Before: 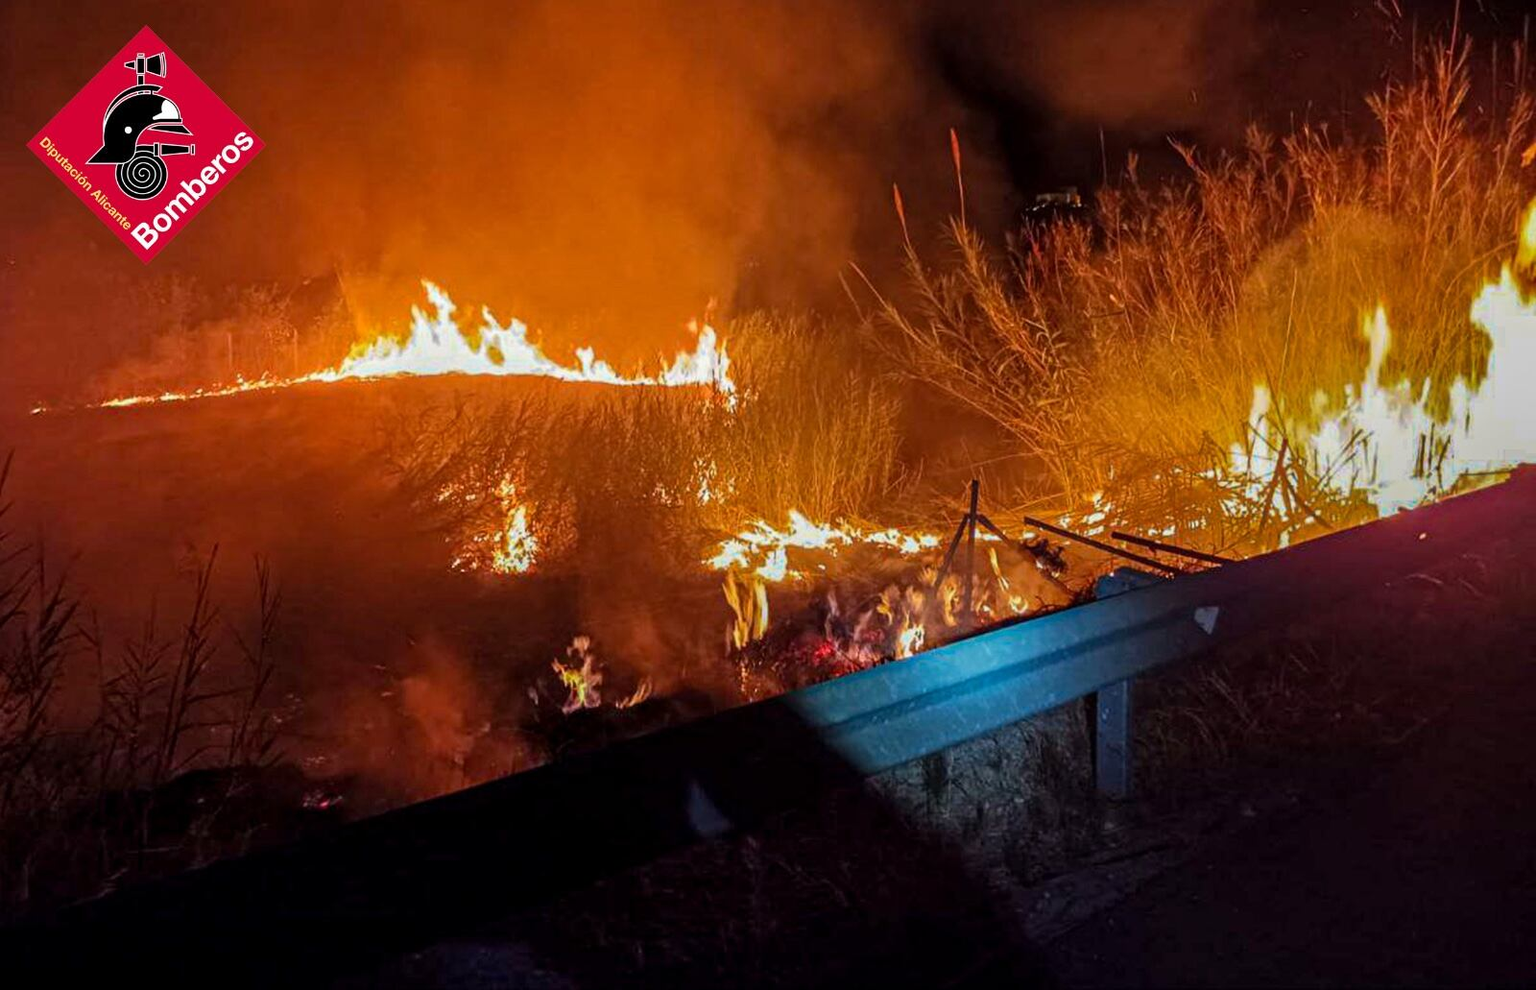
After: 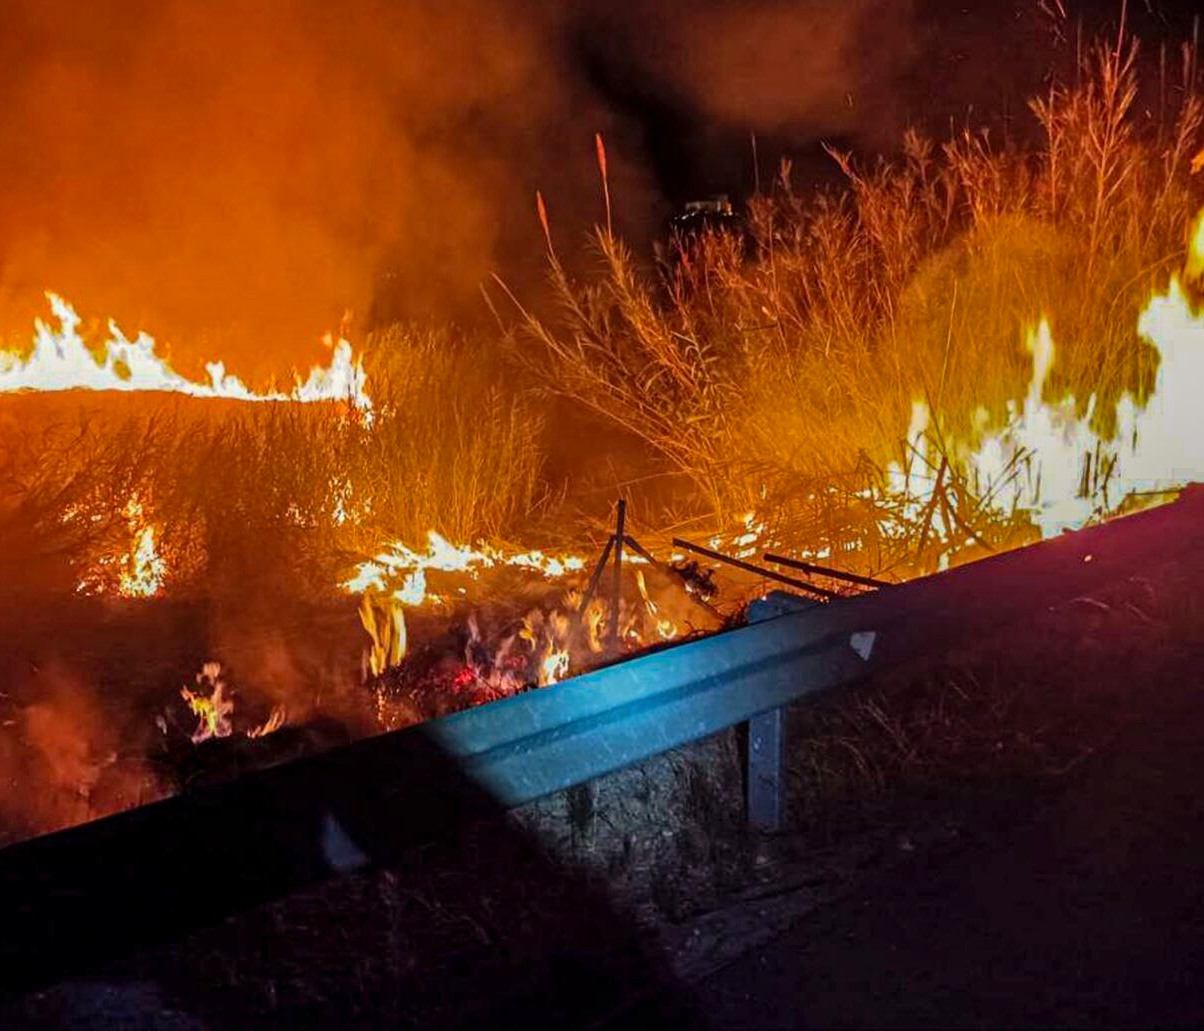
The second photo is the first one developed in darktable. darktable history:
shadows and highlights: shadows 36.31, highlights -27.1, soften with gaussian
color correction: highlights a* 0.669, highlights b* 2.77, saturation 1.07
crop and rotate: left 24.723%
